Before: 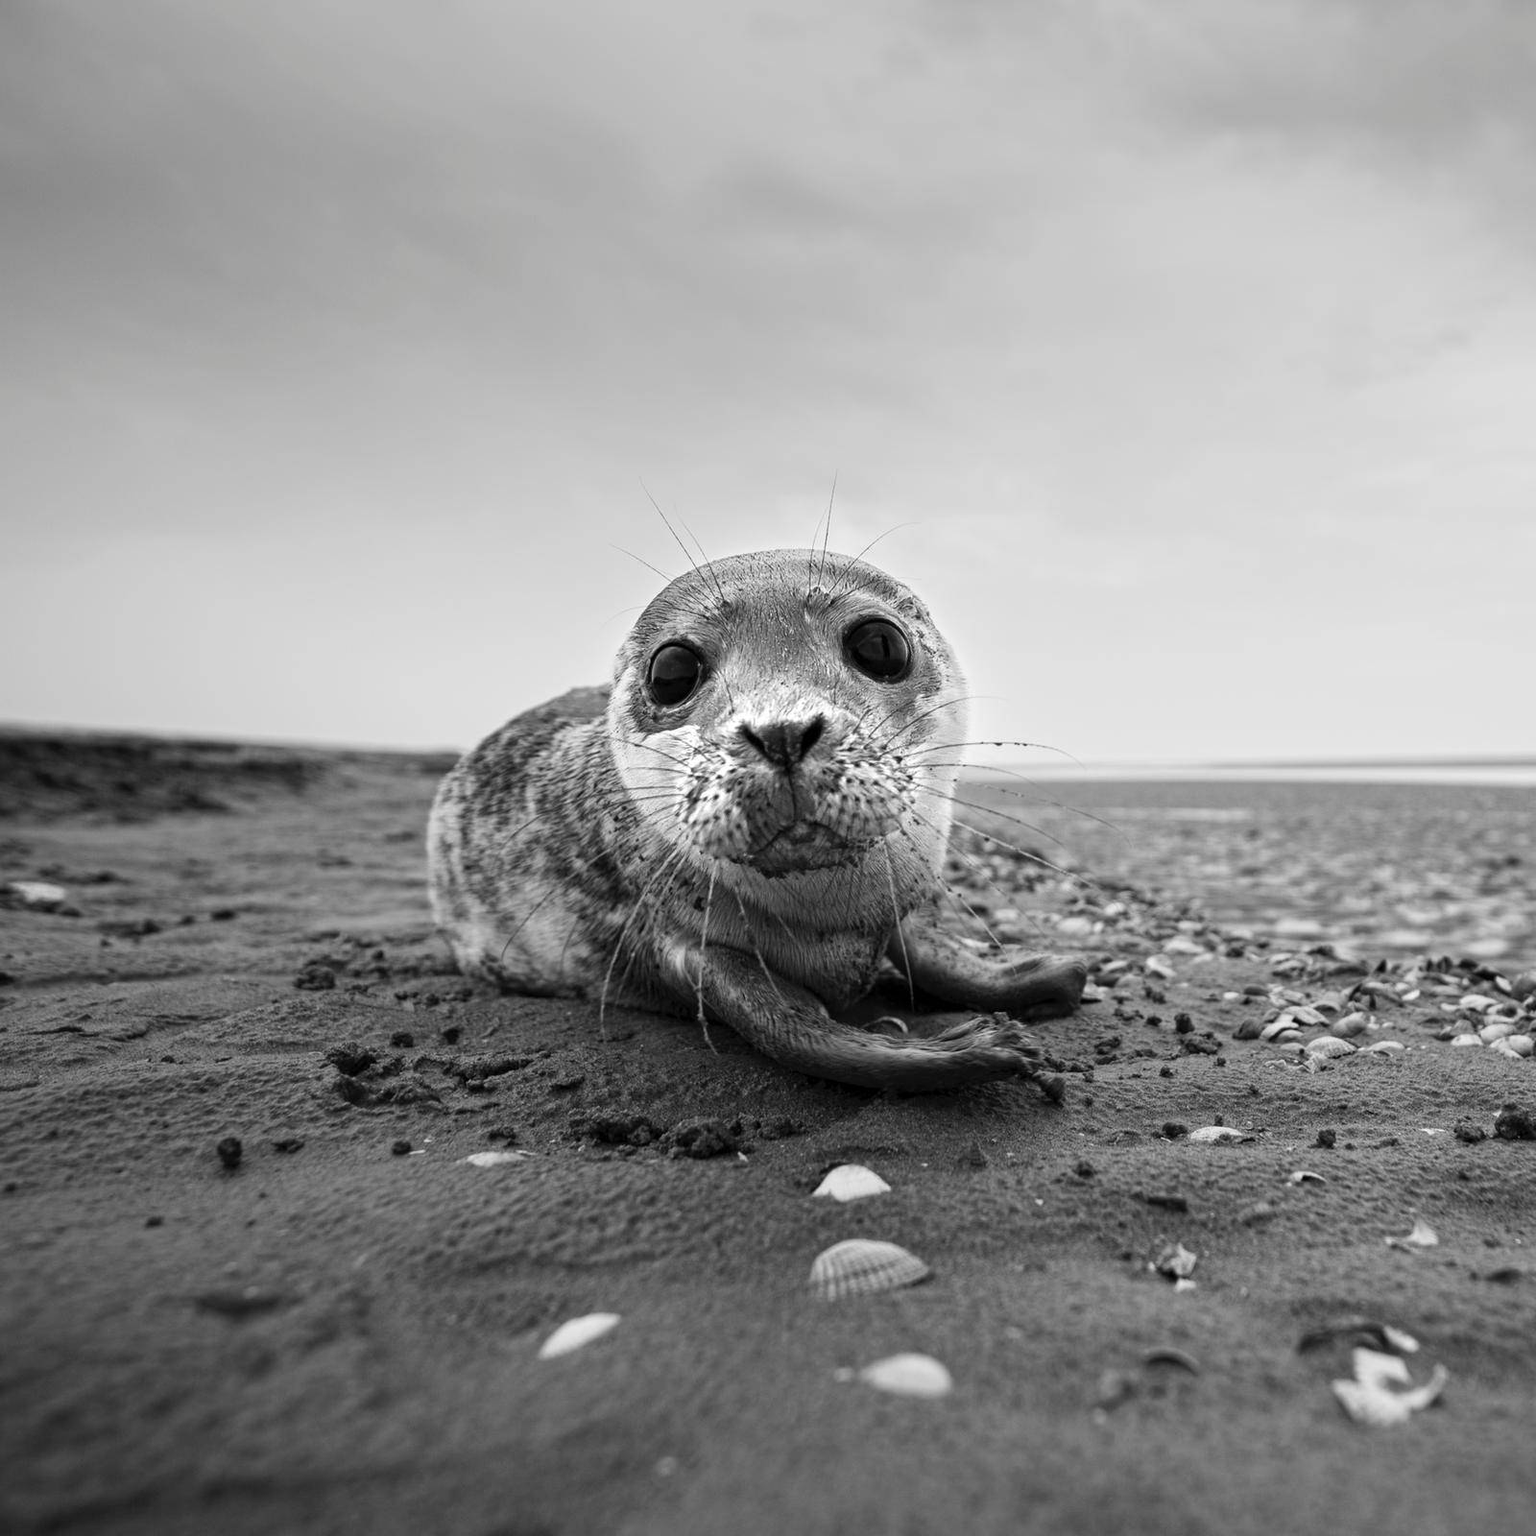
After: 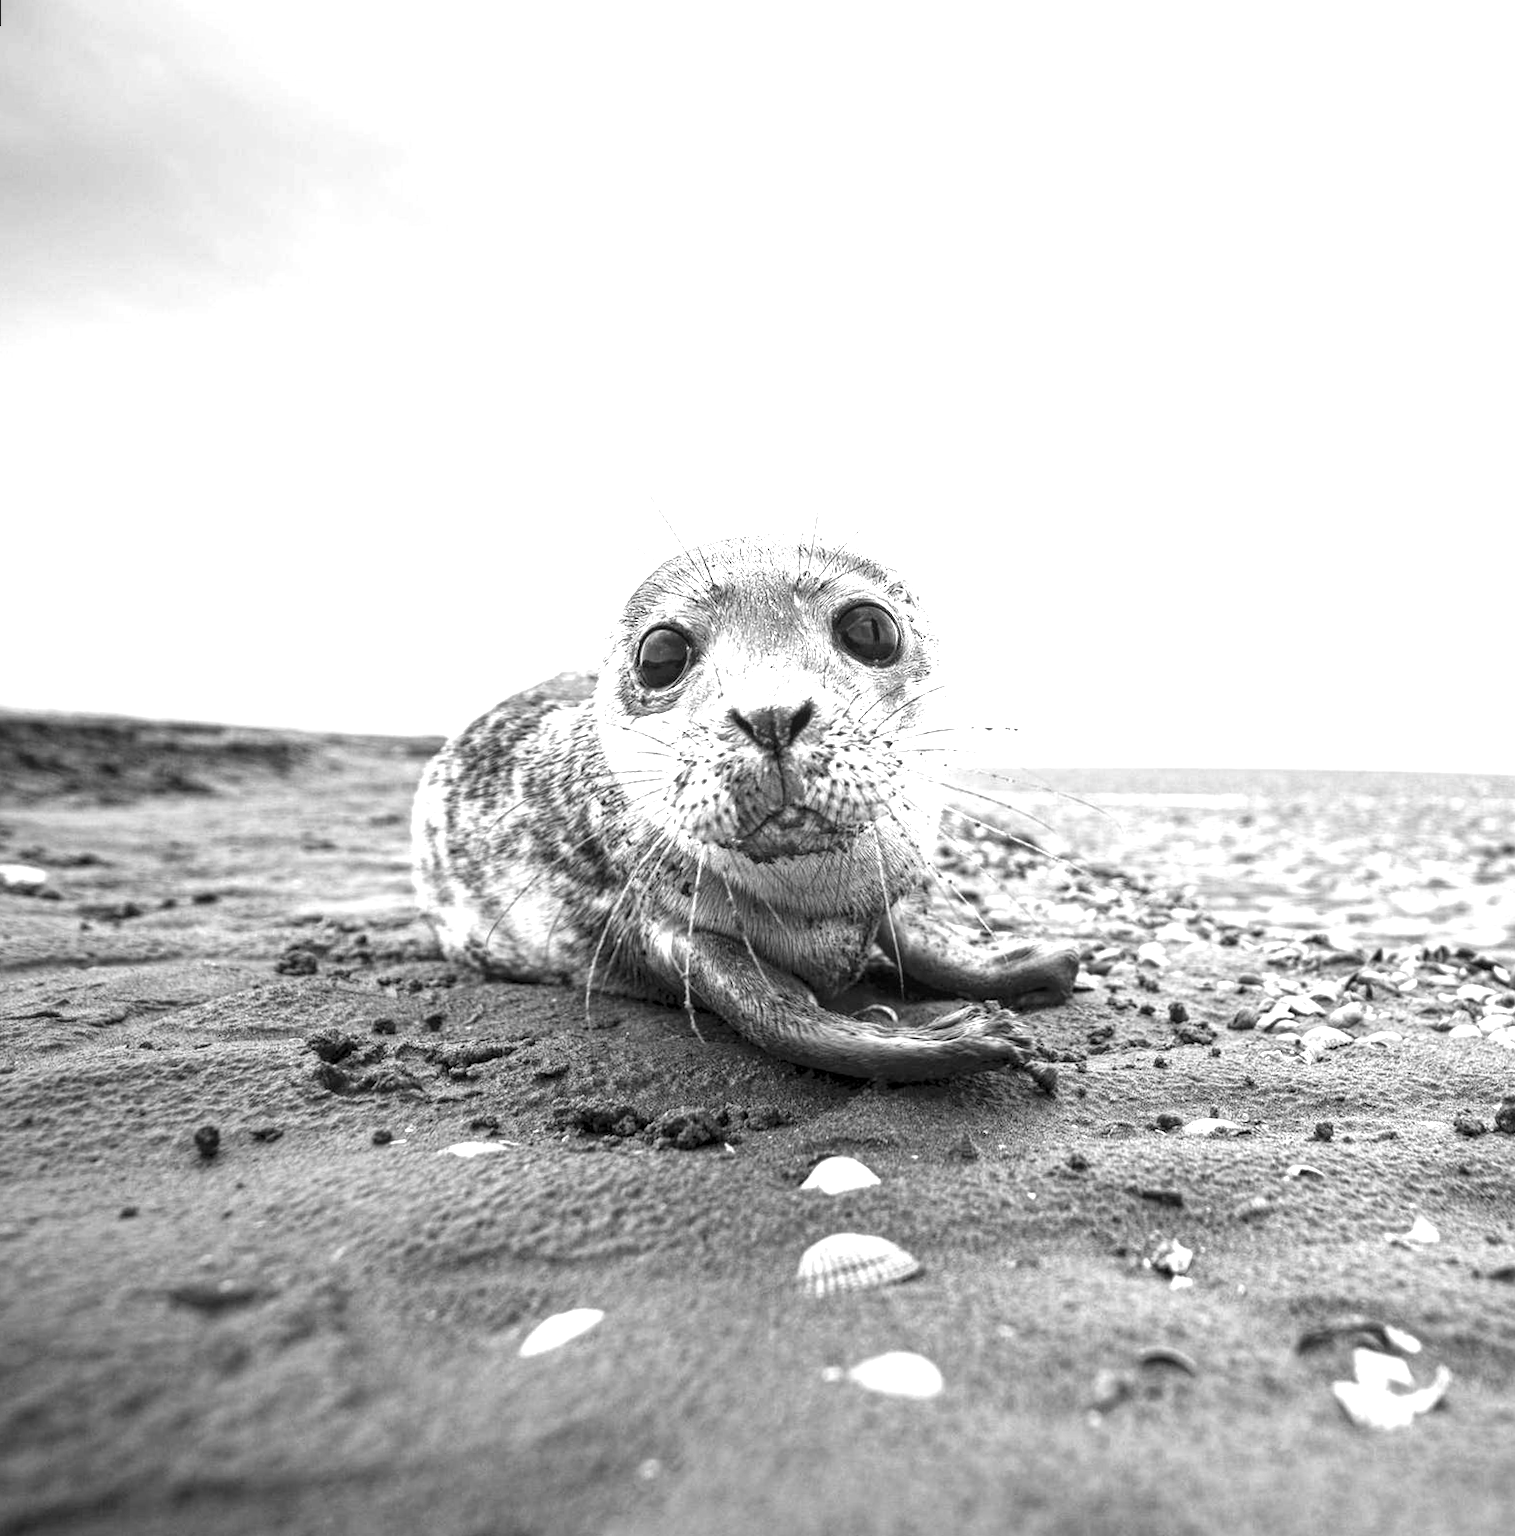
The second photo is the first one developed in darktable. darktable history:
exposure: black level correction 0, exposure 1.45 EV, compensate exposure bias true, compensate highlight preservation false
rotate and perspective: rotation 0.226°, lens shift (vertical) -0.042, crop left 0.023, crop right 0.982, crop top 0.006, crop bottom 0.994
local contrast: on, module defaults
contrast brightness saturation: saturation 0.18
